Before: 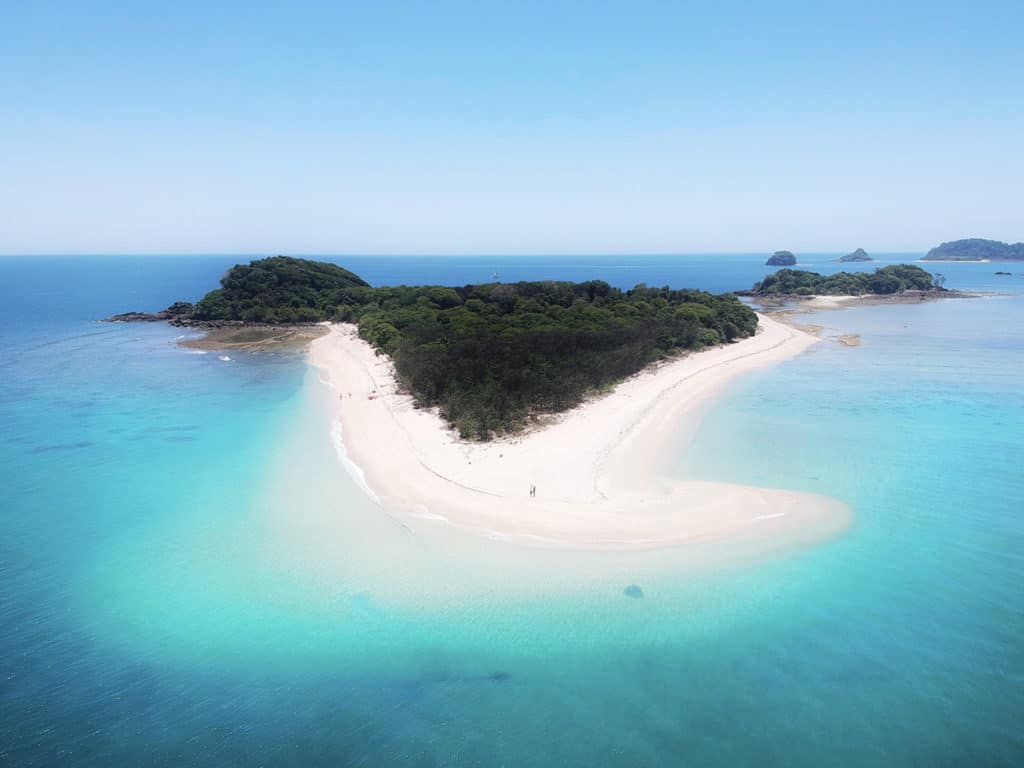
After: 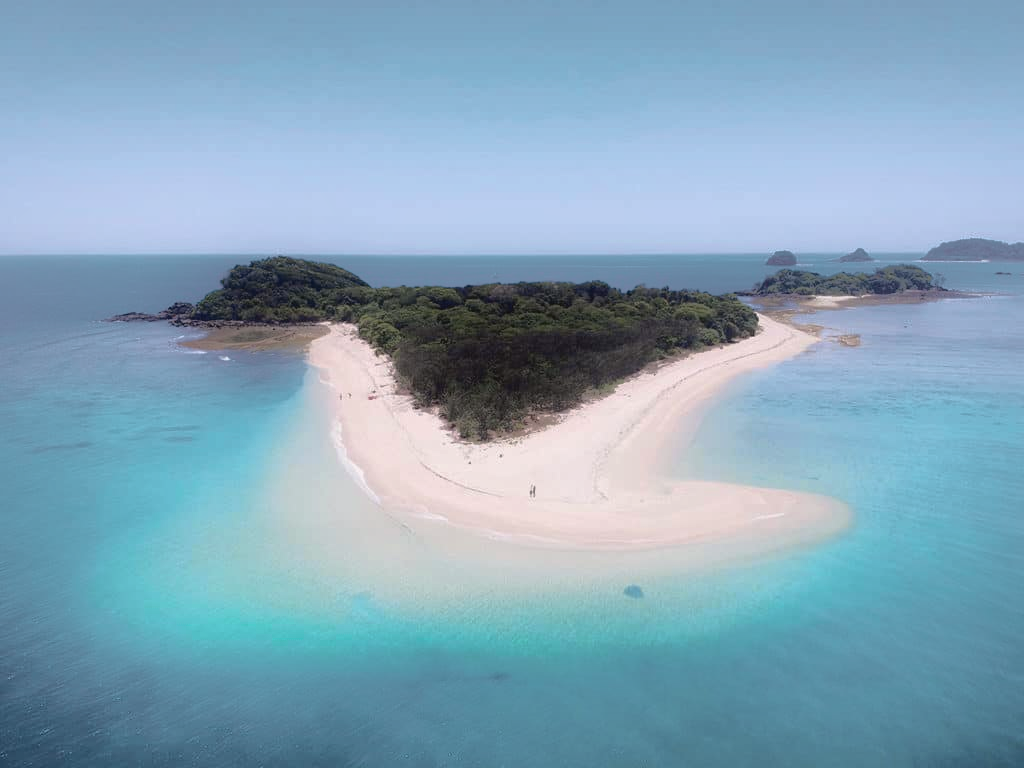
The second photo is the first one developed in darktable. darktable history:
shadows and highlights: shadows 40, highlights -60
tone curve: curves: ch0 [(0.003, 0.015) (0.104, 0.07) (0.236, 0.218) (0.401, 0.443) (0.495, 0.55) (0.65, 0.68) (0.832, 0.858) (1, 0.977)]; ch1 [(0, 0) (0.161, 0.092) (0.35, 0.33) (0.379, 0.401) (0.45, 0.466) (0.489, 0.499) (0.55, 0.56) (0.621, 0.615) (0.718, 0.734) (1, 1)]; ch2 [(0, 0) (0.369, 0.427) (0.44, 0.434) (0.502, 0.501) (0.557, 0.55) (0.586, 0.59) (1, 1)], color space Lab, independent channels, preserve colors none
